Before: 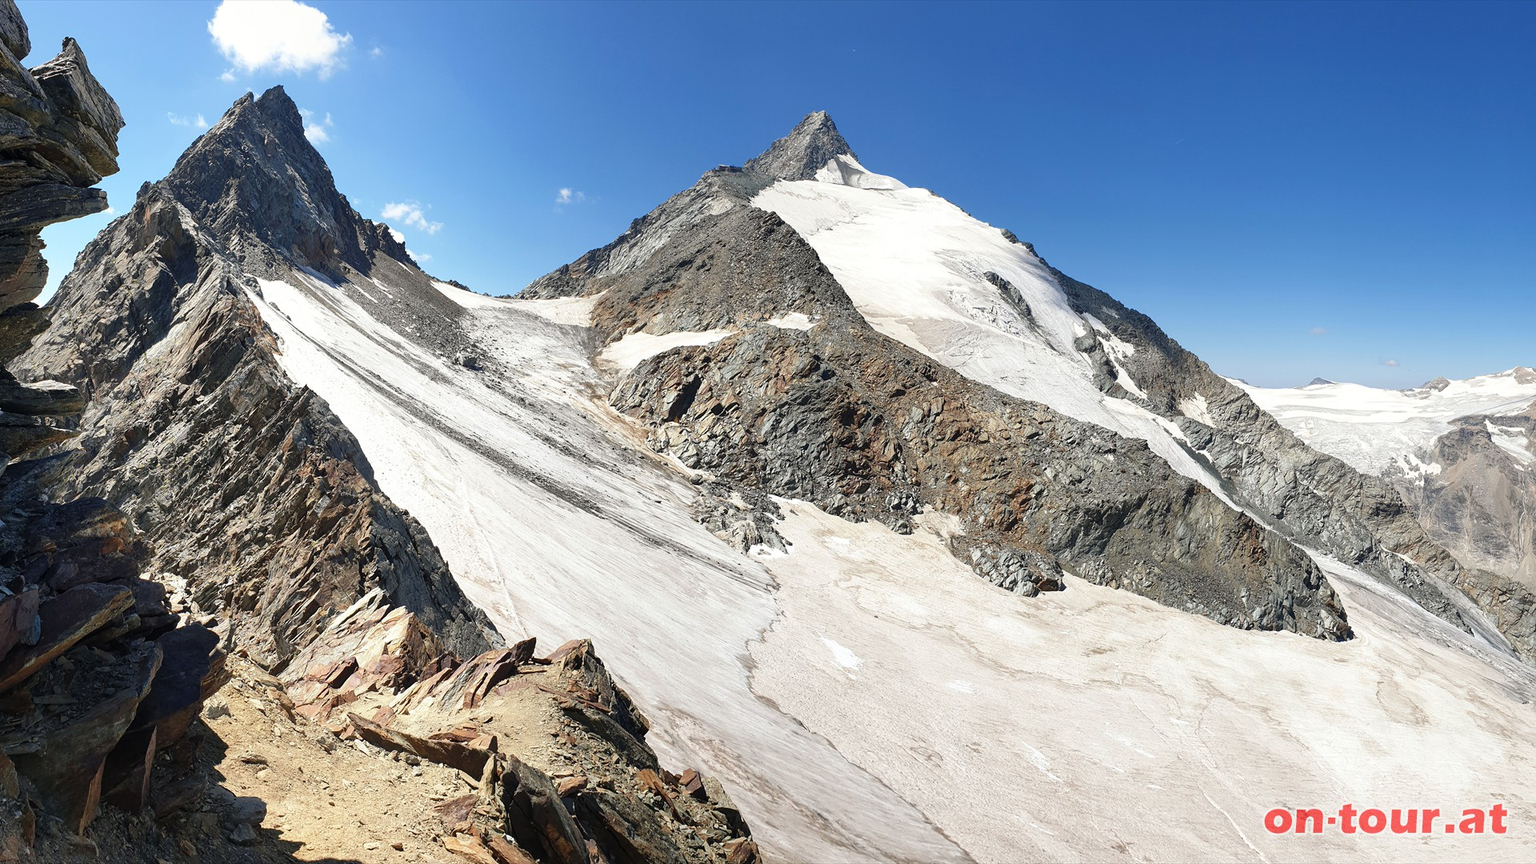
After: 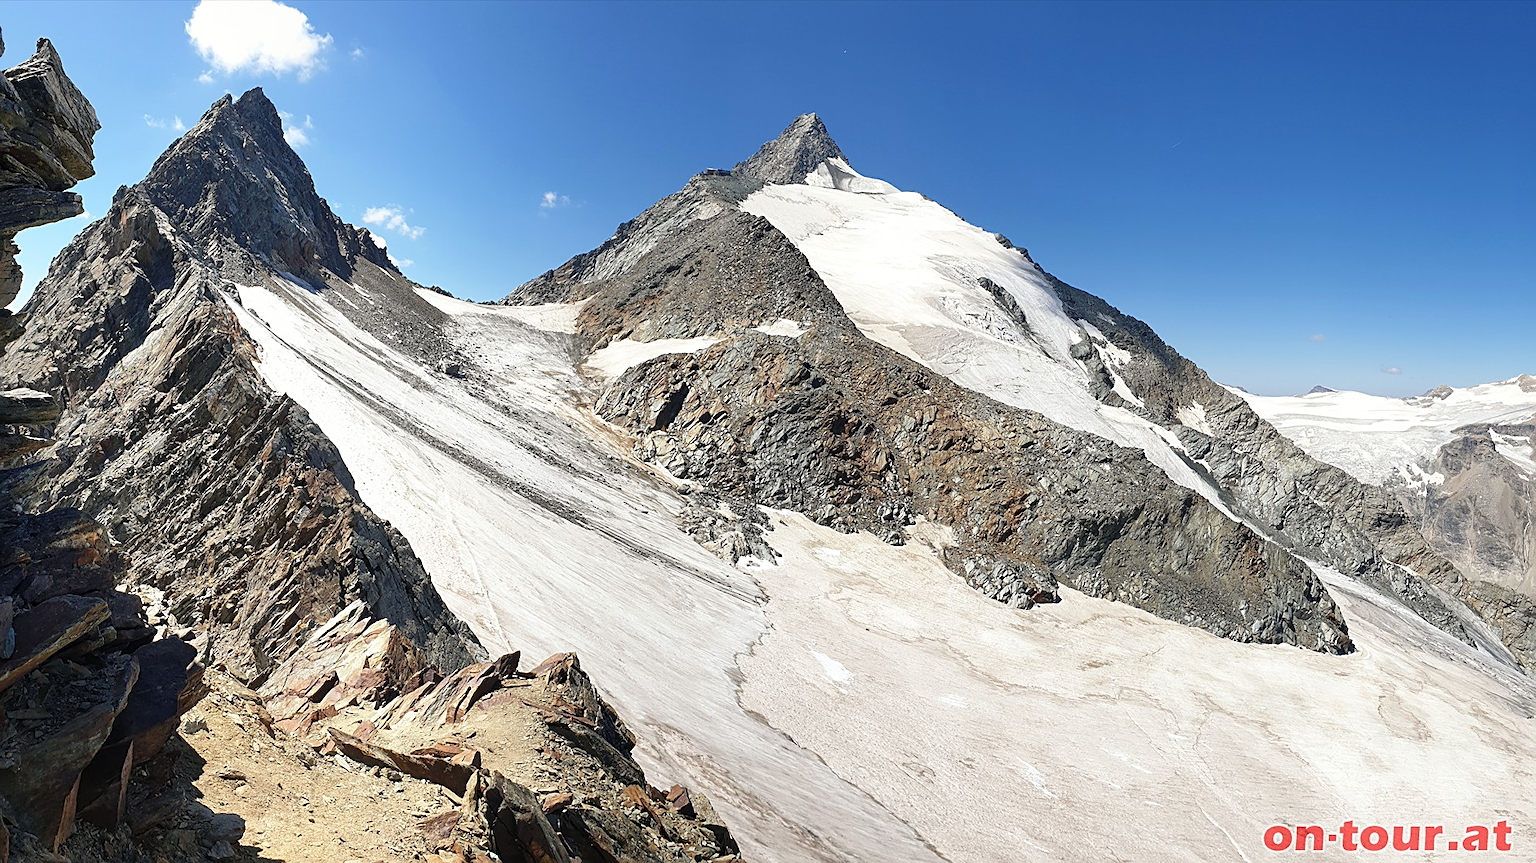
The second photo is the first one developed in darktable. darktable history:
crop: left 1.743%, right 0.268%, bottom 2.011%
sharpen: on, module defaults
